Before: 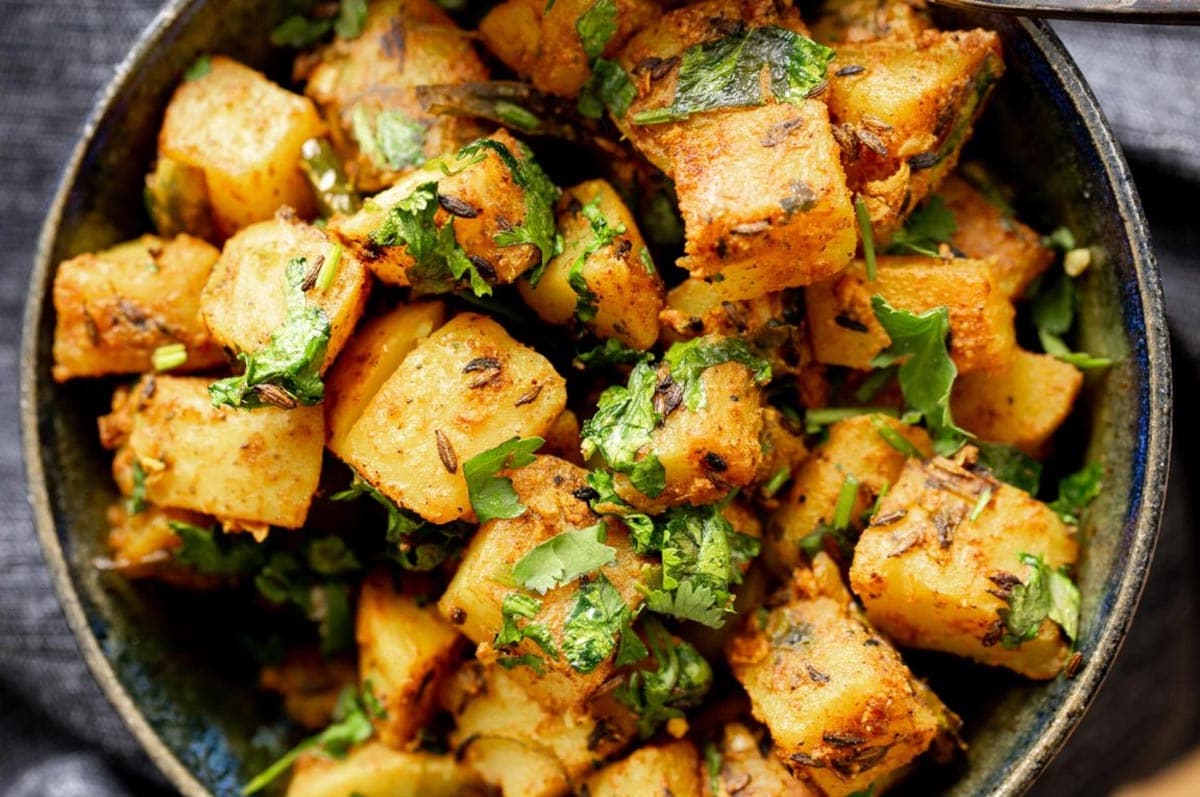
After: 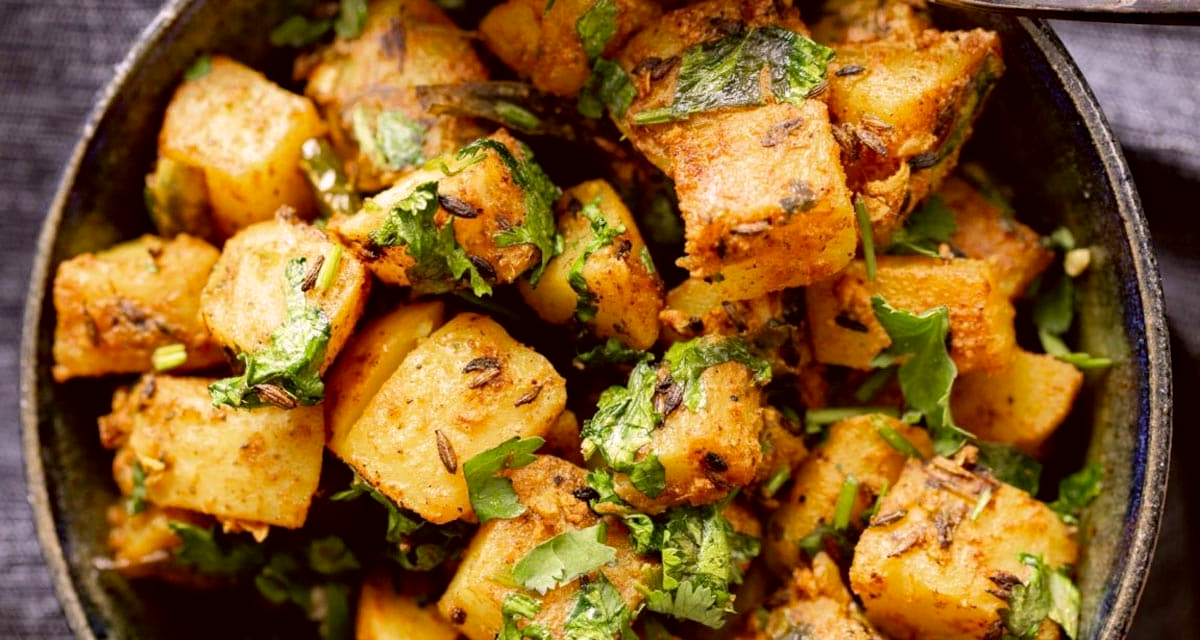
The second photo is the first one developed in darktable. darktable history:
color correction: highlights a* 6.27, highlights b* 8.19, shadows a* 5.94, shadows b* 7.23, saturation 0.9
haze removal: compatibility mode true, adaptive false
white balance: red 0.984, blue 1.059
crop: bottom 19.644%
